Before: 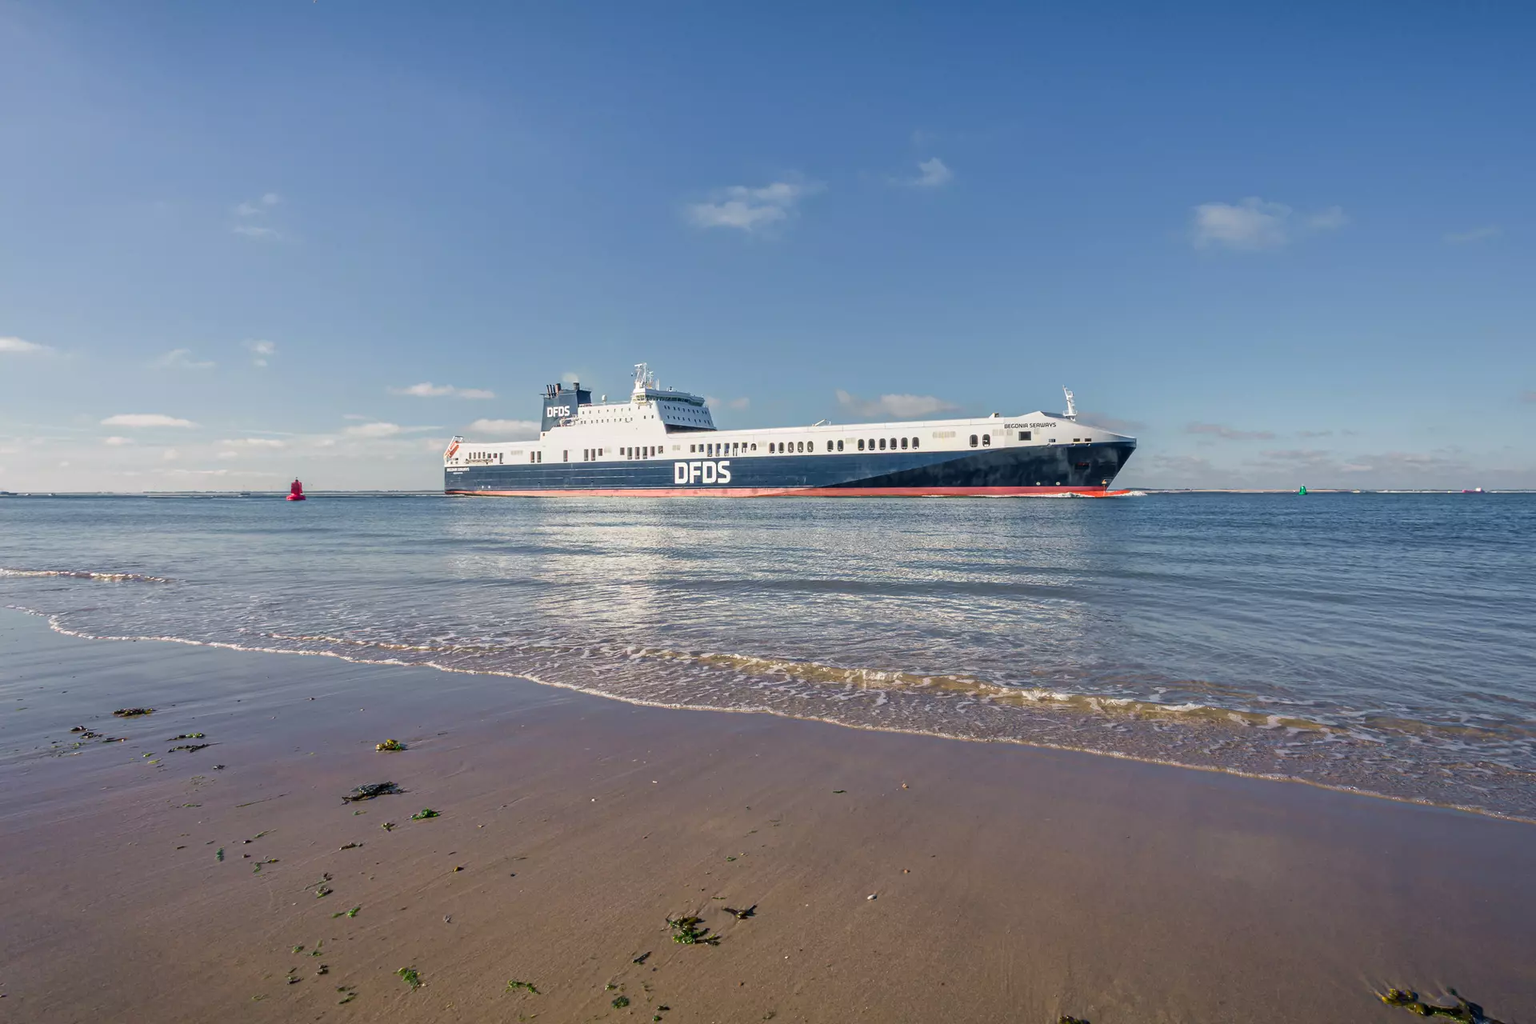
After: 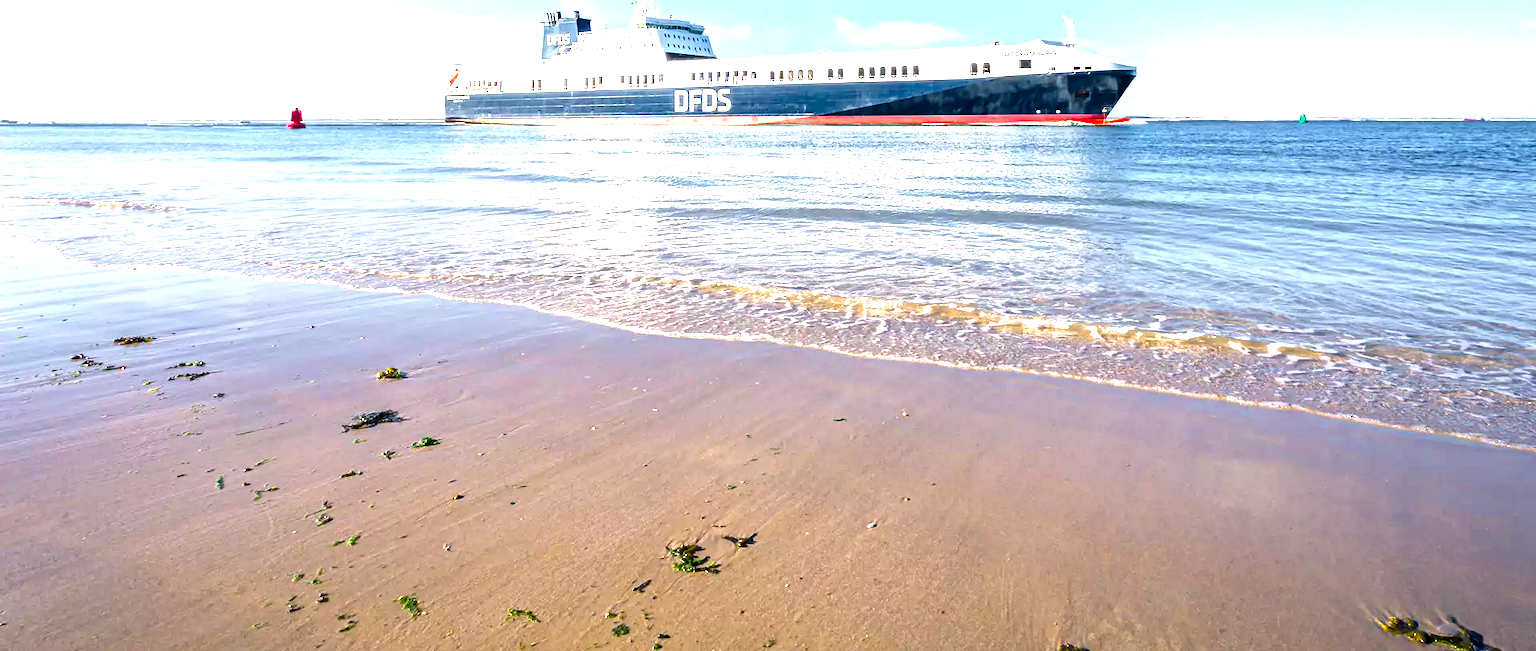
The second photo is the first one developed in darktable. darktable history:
contrast brightness saturation: saturation -0.061
crop and rotate: top 36.35%
color balance rgb: shadows lift › luminance -4.63%, shadows lift › chroma 1.085%, shadows lift › hue 218.2°, perceptual saturation grading › global saturation 25.486%, perceptual brilliance grading › global brilliance 21.145%, perceptual brilliance grading › shadows -35.713%, global vibrance 1.73%, saturation formula JzAzBz (2021)
exposure: black level correction 0, exposure 1.449 EV, compensate highlight preservation false
